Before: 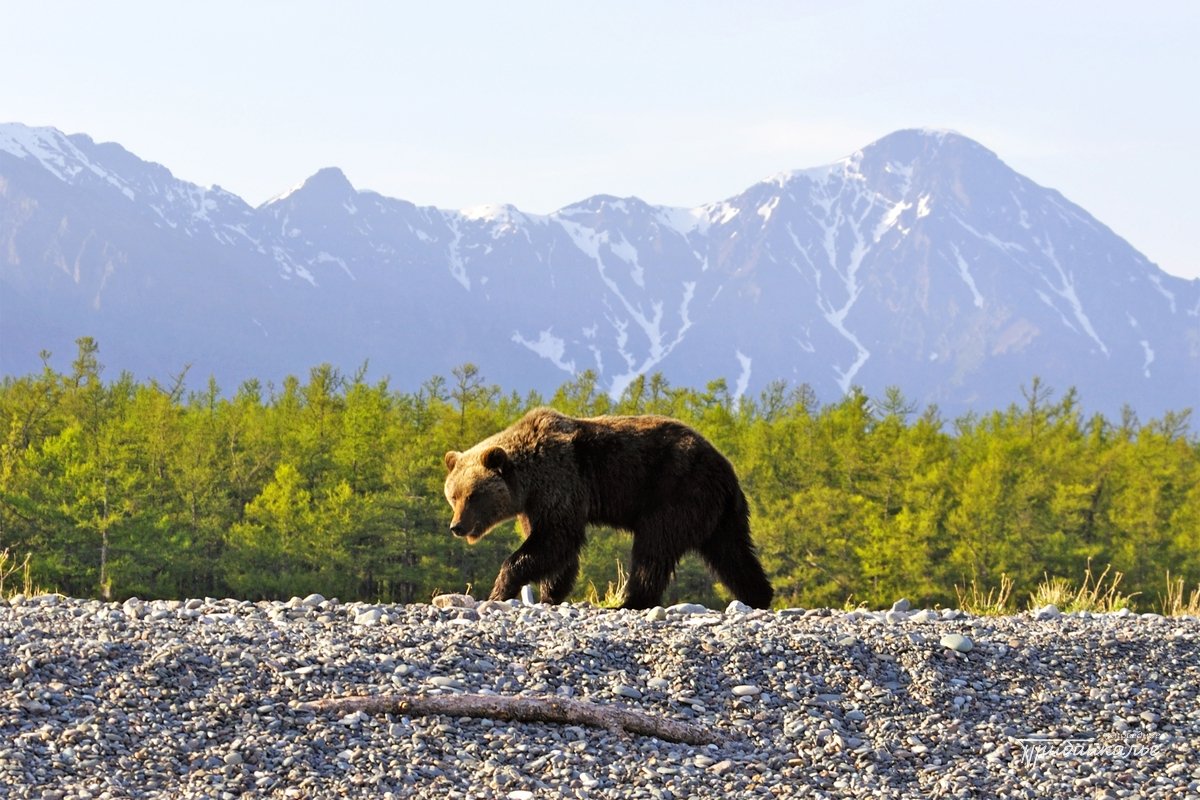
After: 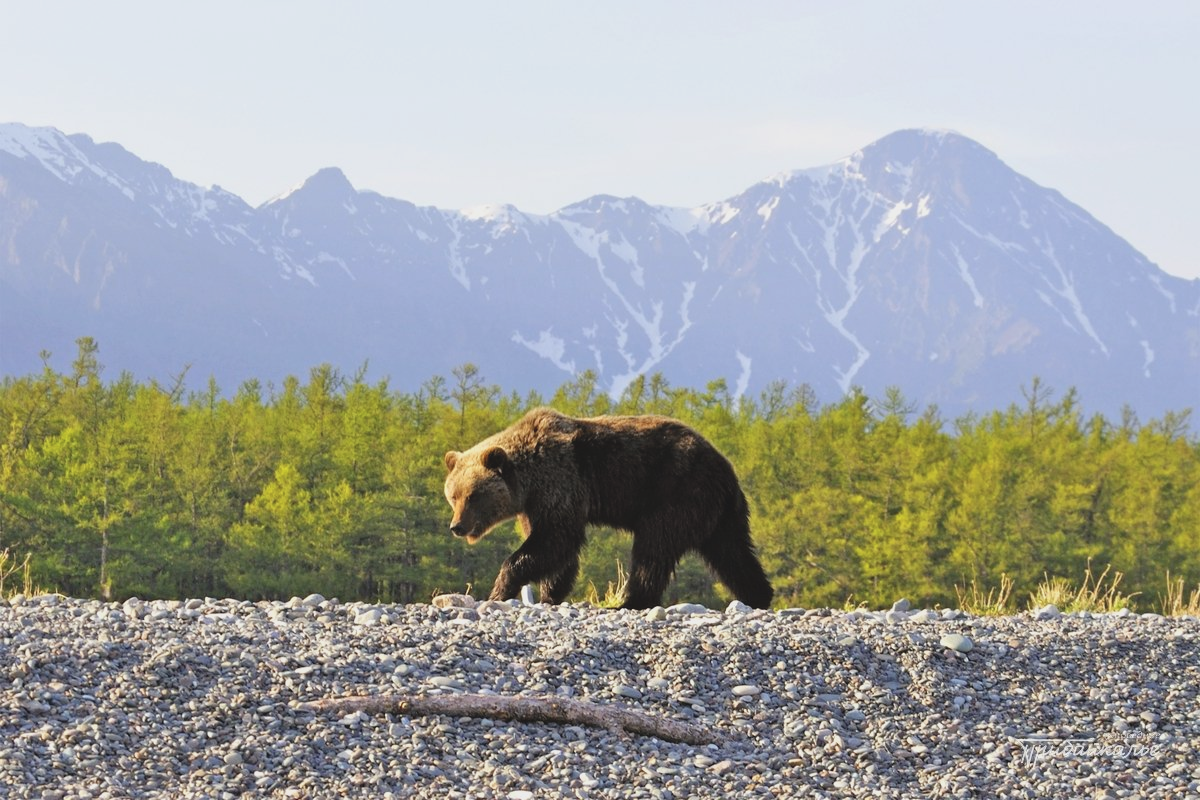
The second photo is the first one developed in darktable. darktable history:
contrast brightness saturation: contrast -0.136, brightness 0.053, saturation -0.121
